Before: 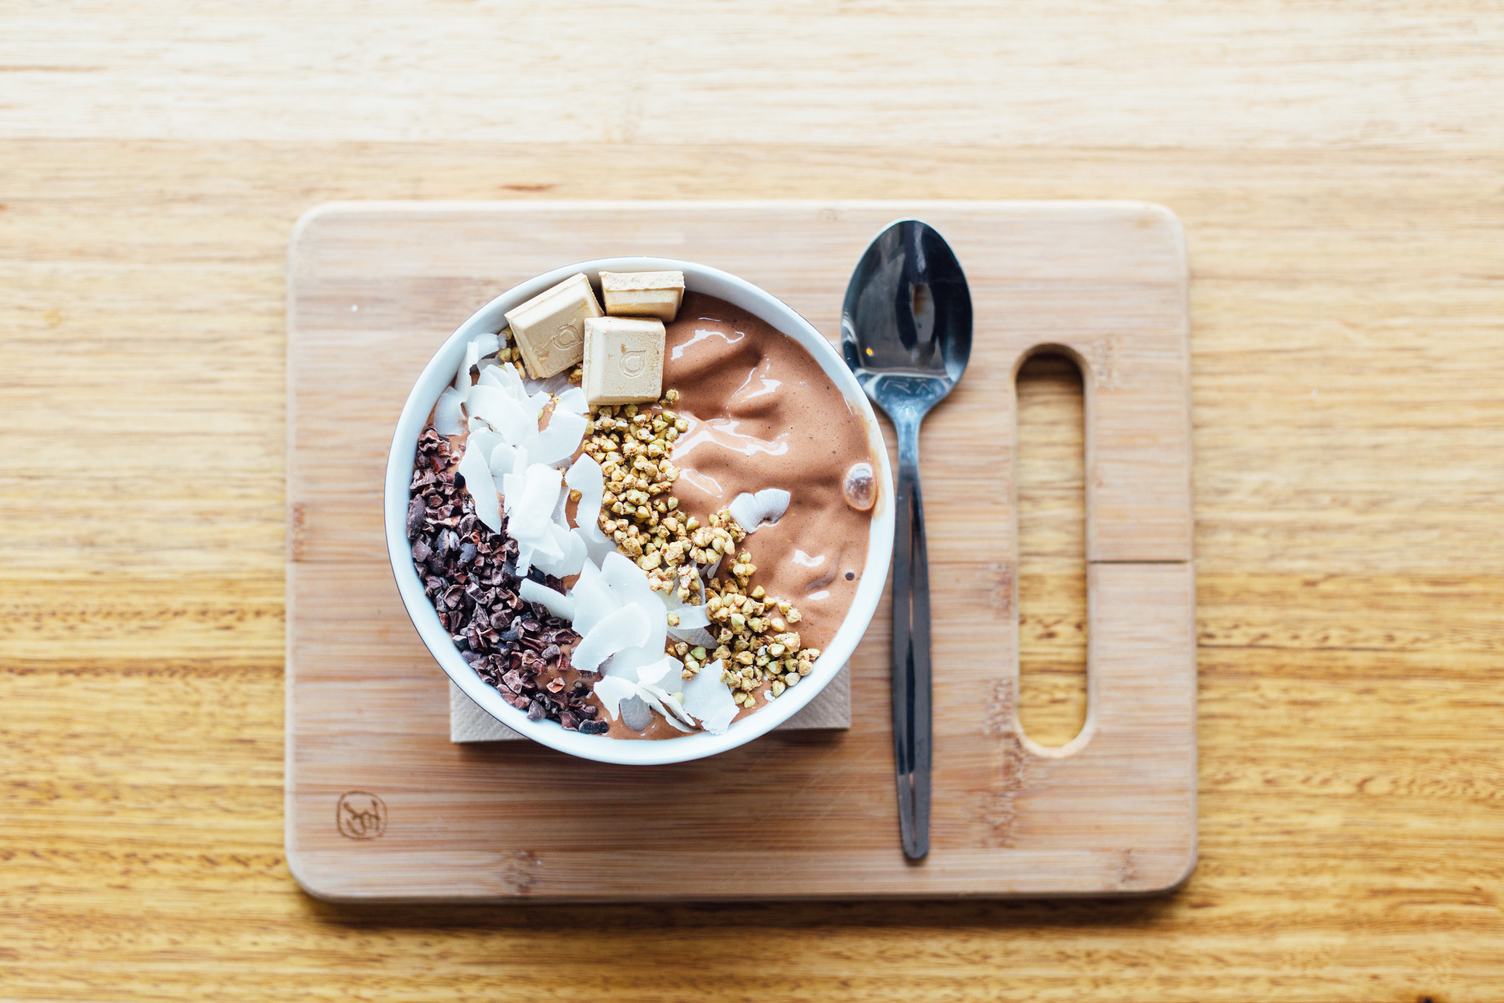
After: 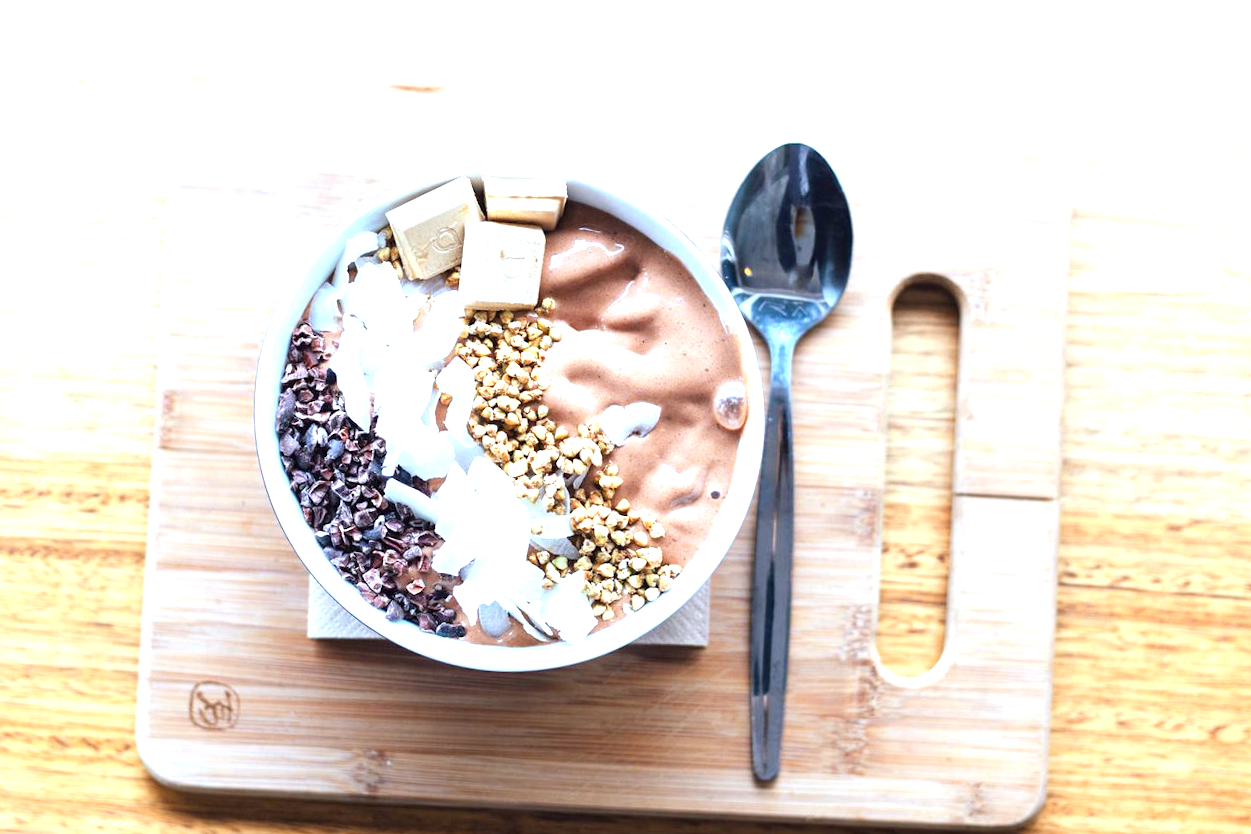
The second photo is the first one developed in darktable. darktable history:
crop and rotate: angle -3.27°, left 5.211%, top 5.211%, right 4.607%, bottom 4.607%
white balance: red 0.924, blue 1.095
color zones: curves: ch1 [(0, 0.469) (0.072, 0.457) (0.243, 0.494) (0.429, 0.5) (0.571, 0.5) (0.714, 0.5) (0.857, 0.5) (1, 0.469)]; ch2 [(0, 0.499) (0.143, 0.467) (0.242, 0.436) (0.429, 0.493) (0.571, 0.5) (0.714, 0.5) (0.857, 0.5) (1, 0.499)]
exposure: exposure 0.935 EV, compensate highlight preservation false
